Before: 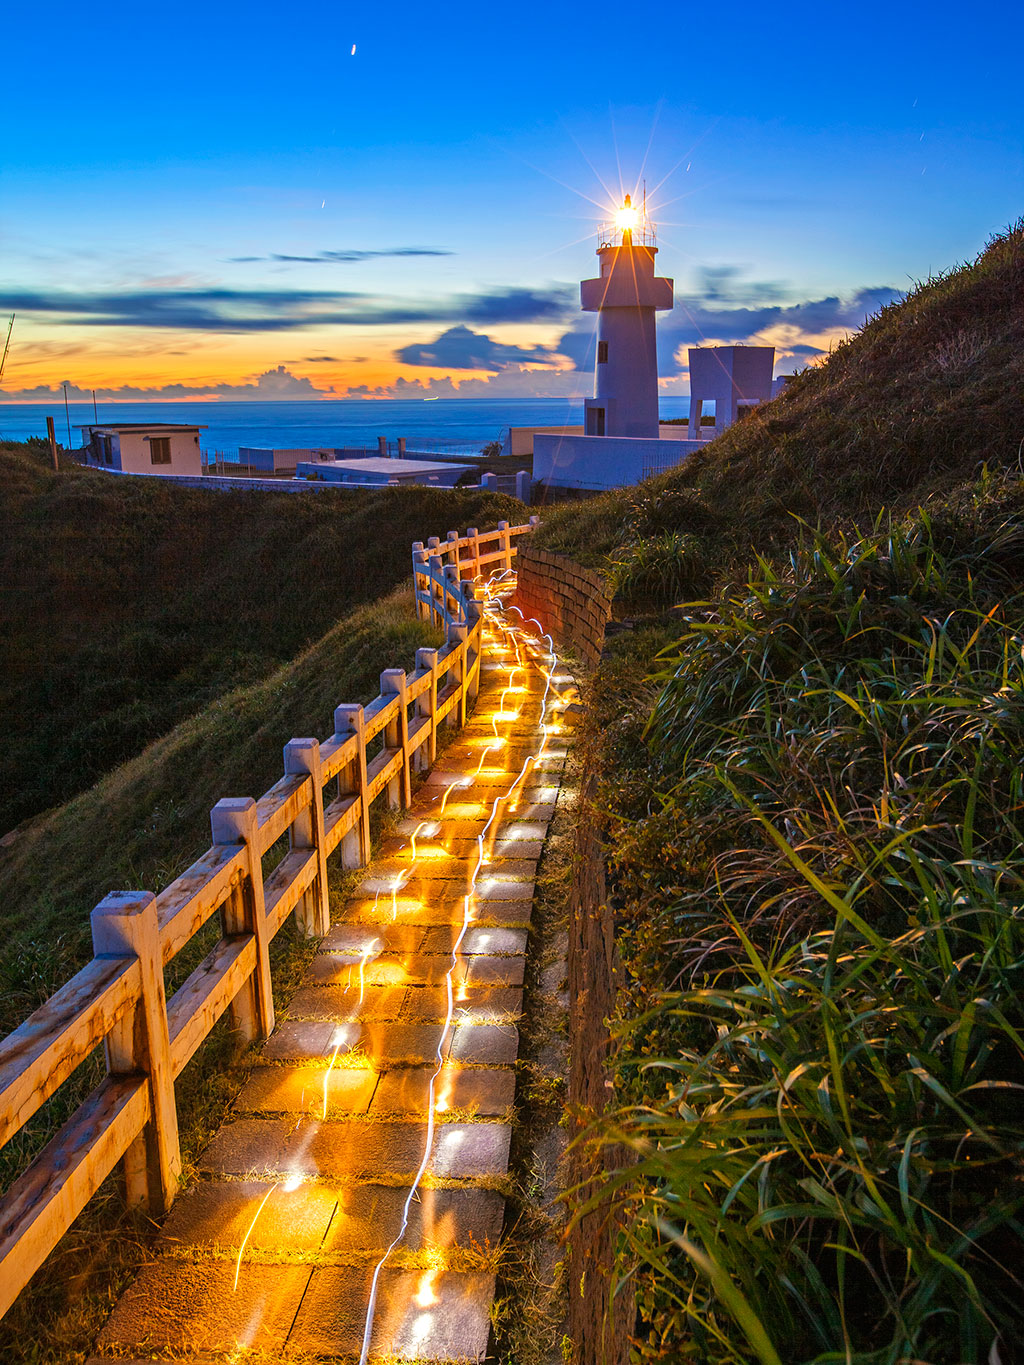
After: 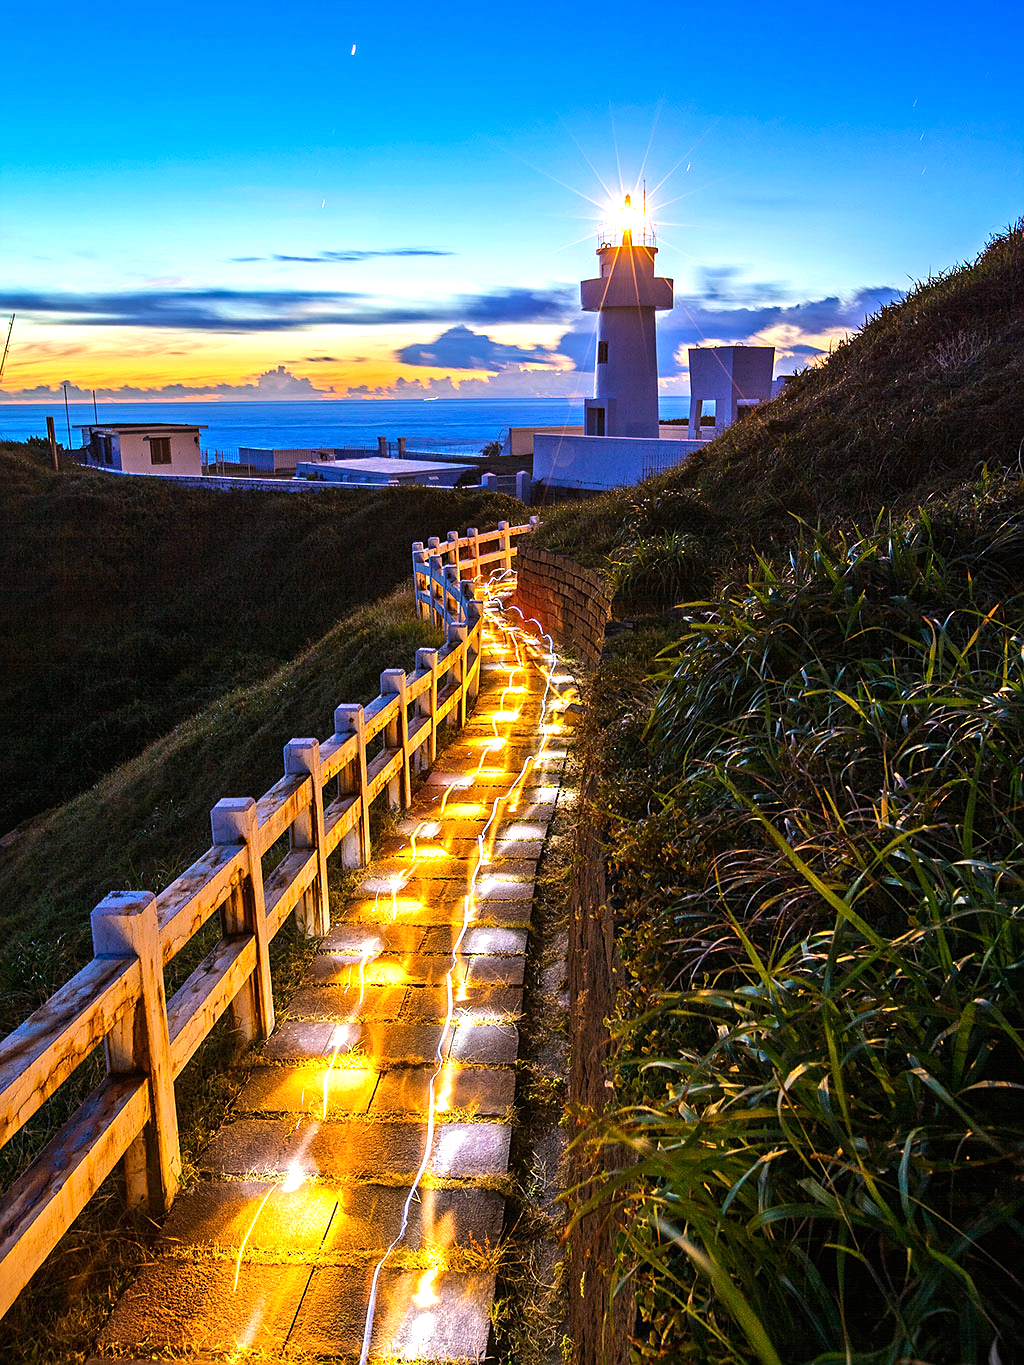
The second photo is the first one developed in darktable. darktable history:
sharpen: radius 1.272, amount 0.305, threshold 0
white balance: red 0.967, blue 1.119, emerald 0.756
tone equalizer: -8 EV -0.75 EV, -7 EV -0.7 EV, -6 EV -0.6 EV, -5 EV -0.4 EV, -3 EV 0.4 EV, -2 EV 0.6 EV, -1 EV 0.7 EV, +0 EV 0.75 EV, edges refinement/feathering 500, mask exposure compensation -1.57 EV, preserve details no
